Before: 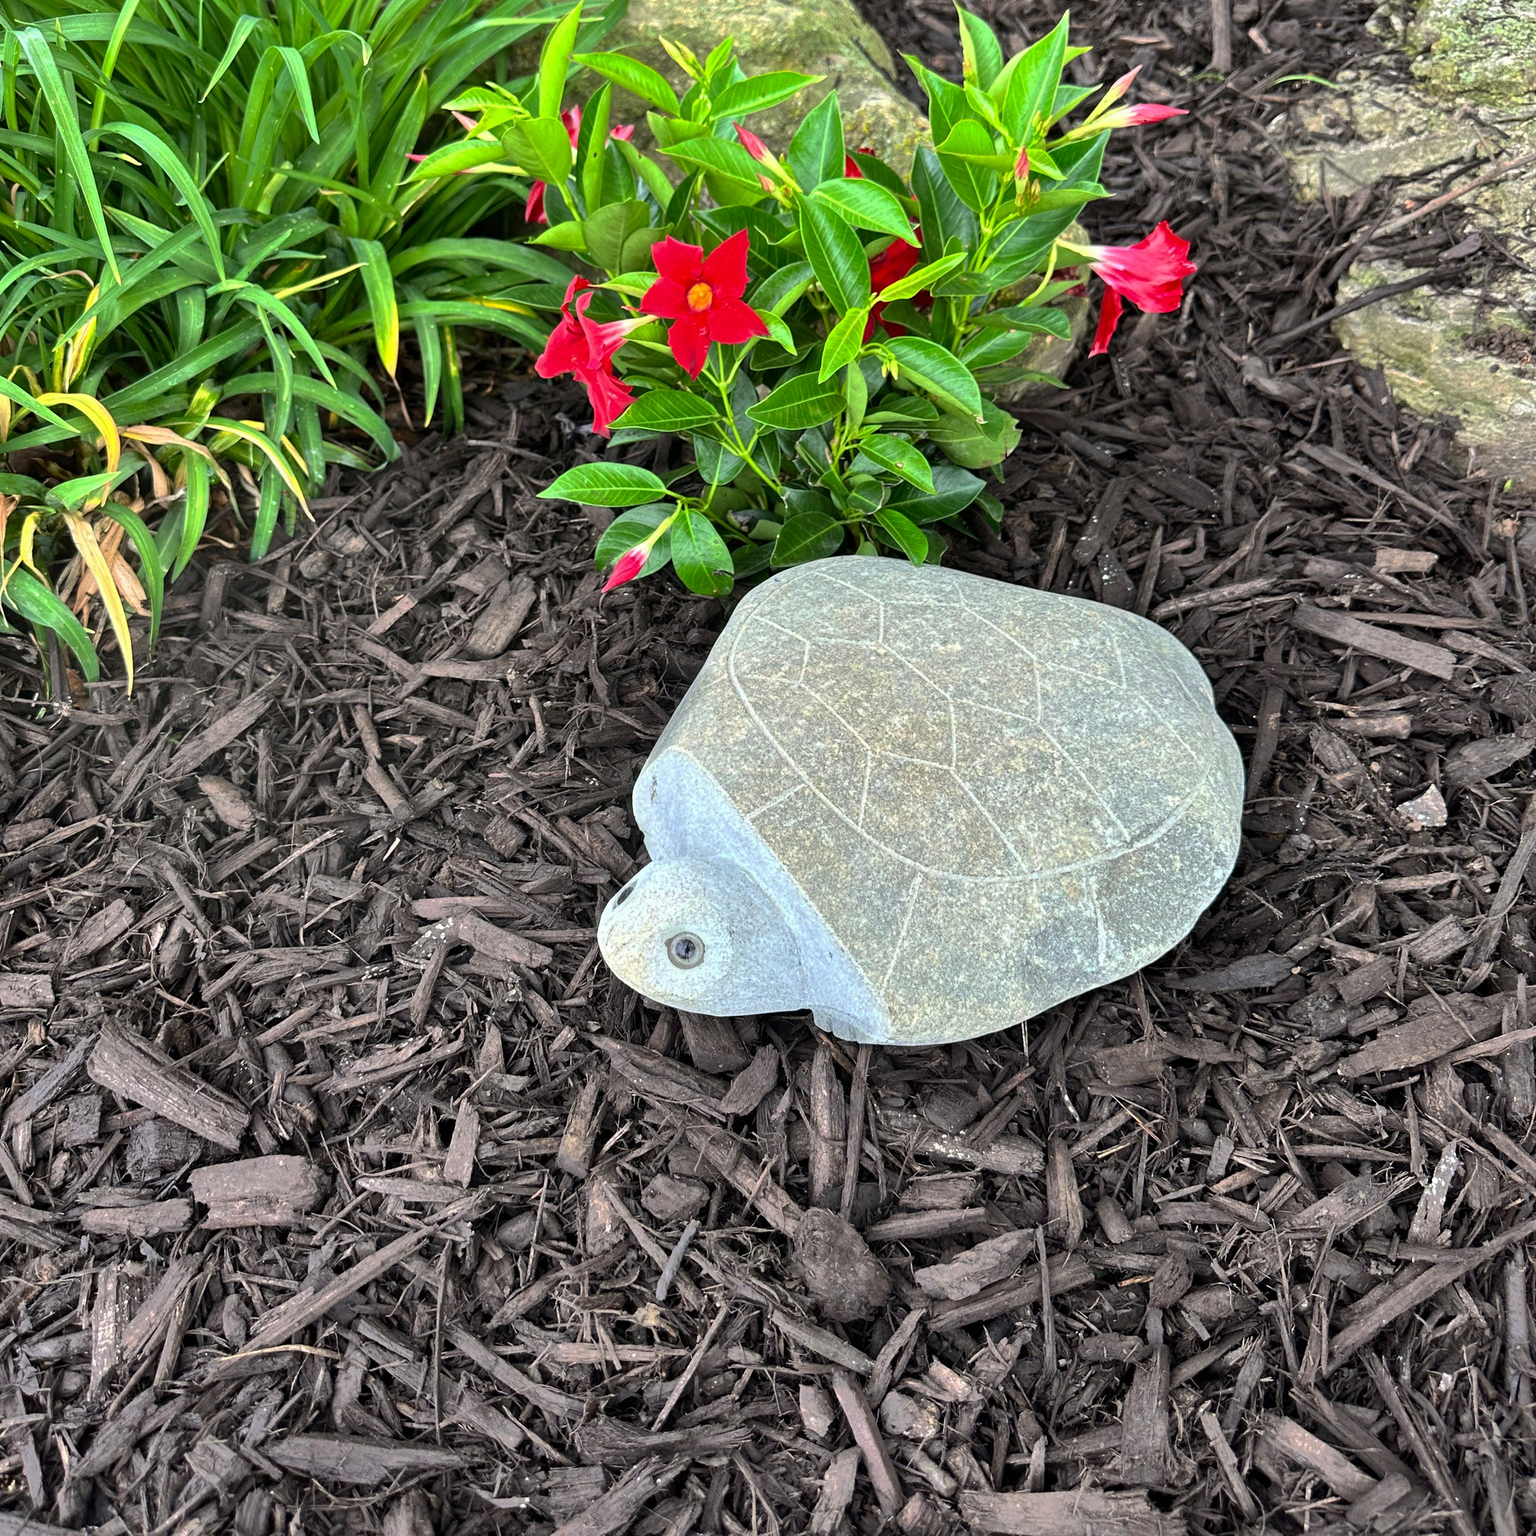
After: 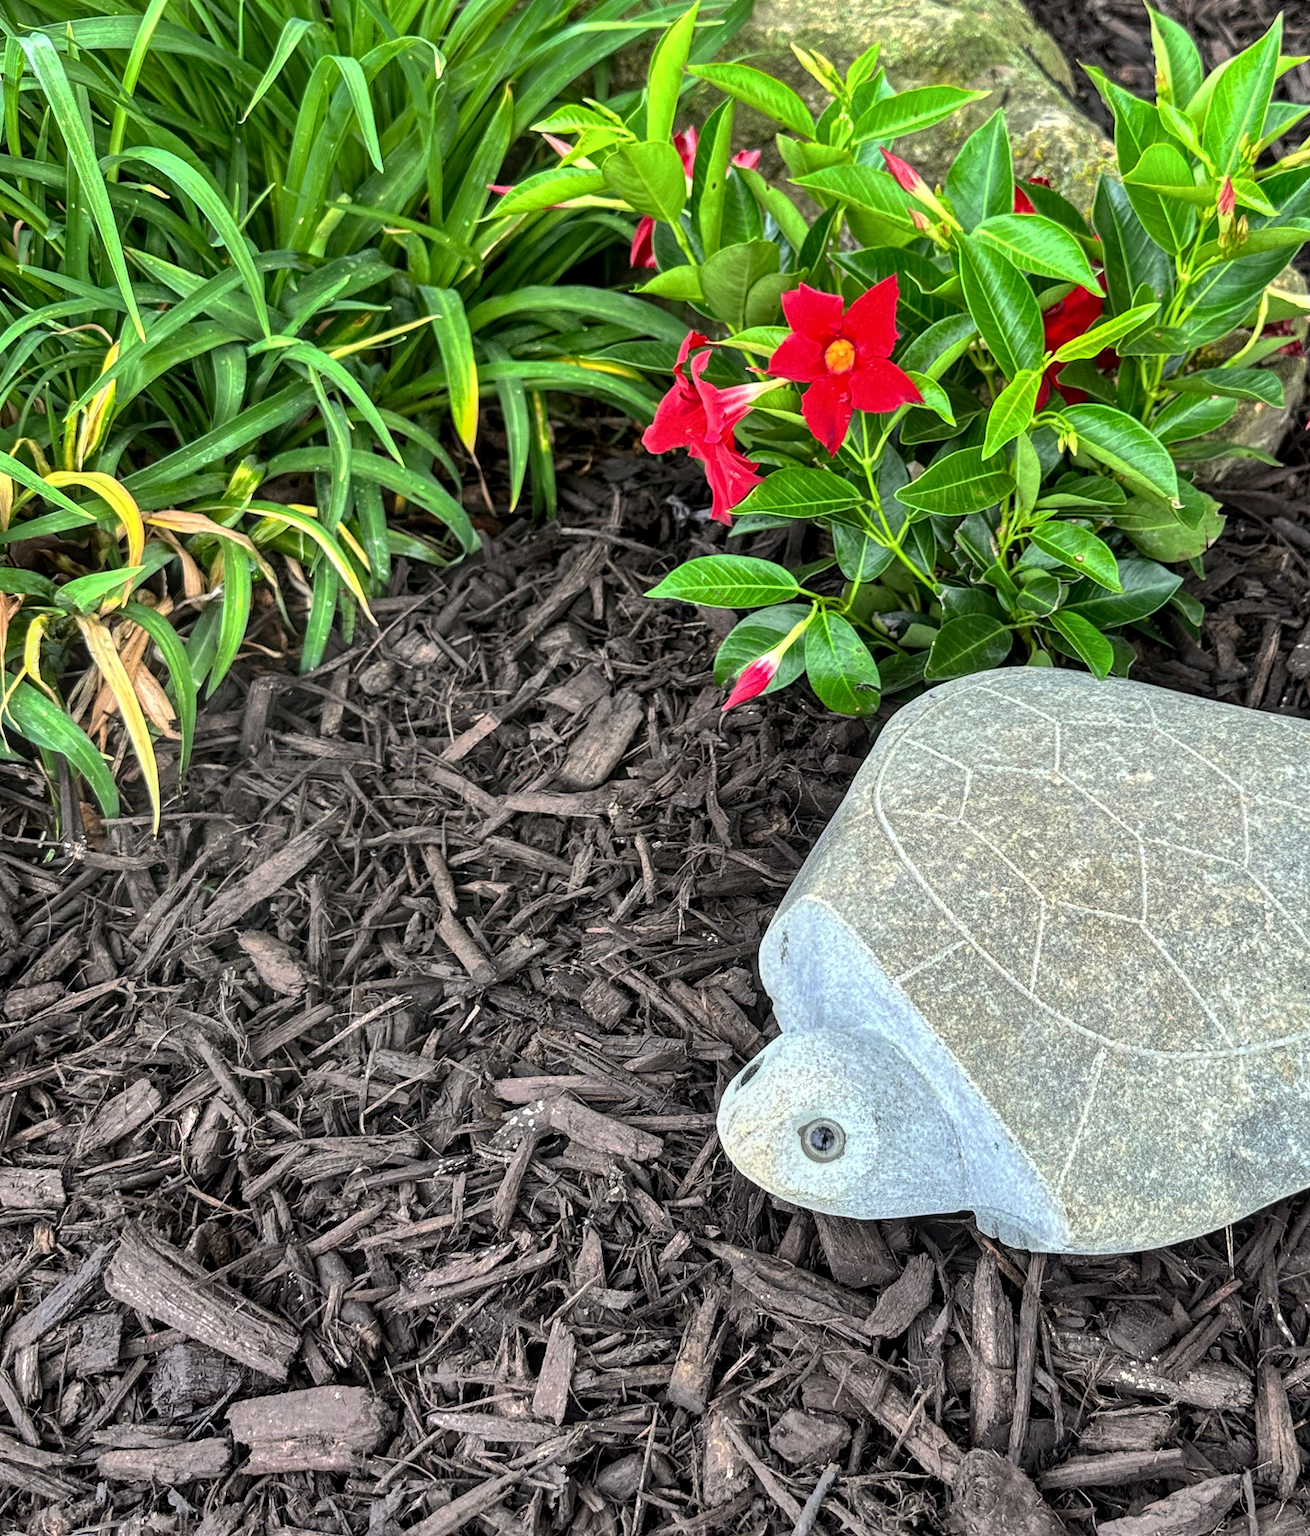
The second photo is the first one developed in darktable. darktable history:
crop: right 28.885%, bottom 16.626%
local contrast: detail 130%
